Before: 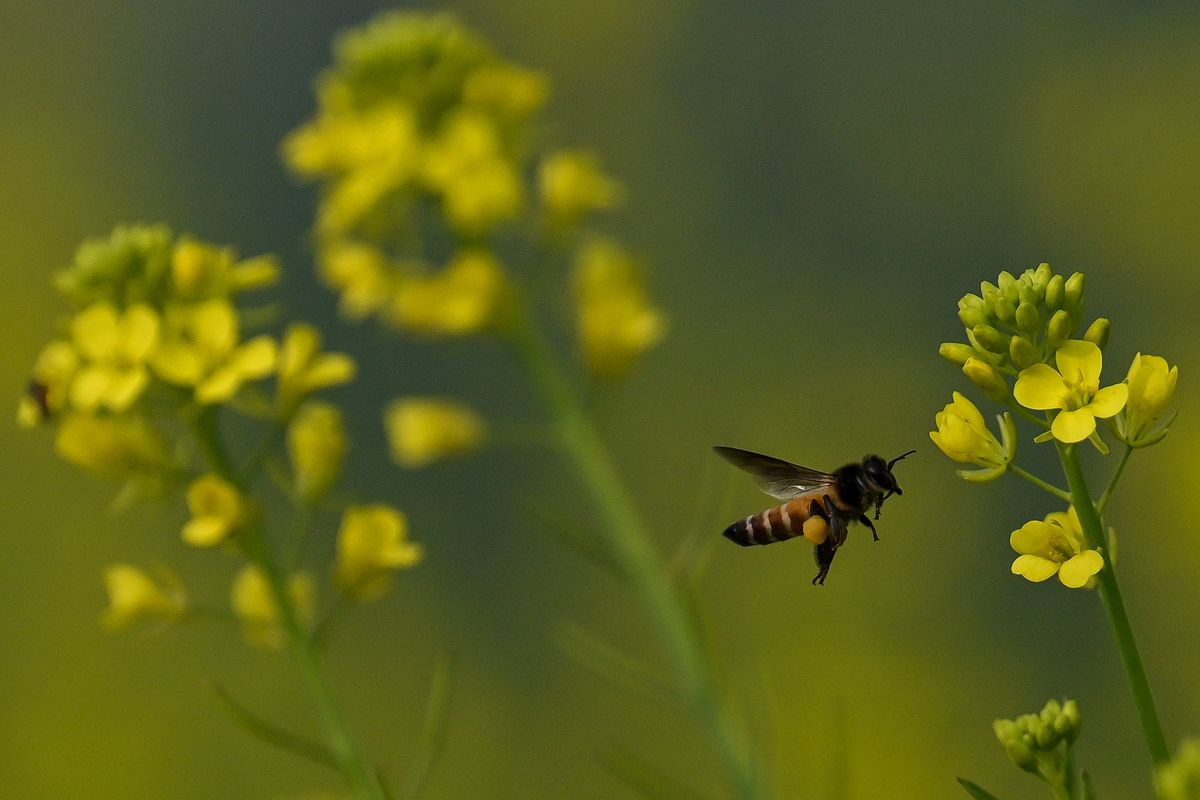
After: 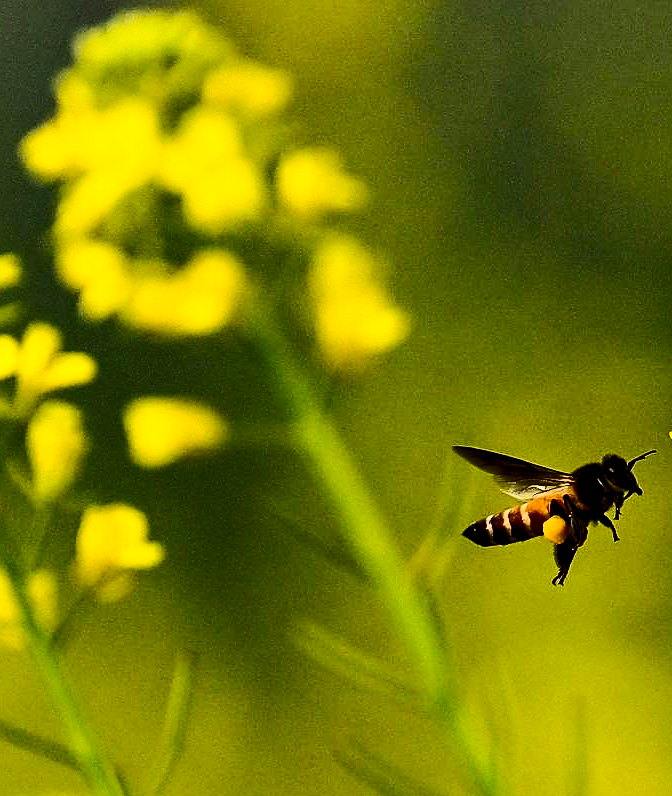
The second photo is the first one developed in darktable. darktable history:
crop: left 21.674%, right 22.086%
contrast brightness saturation: contrast 0.4, brightness 0.1, saturation 0.21
base curve: curves: ch0 [(0, 0) (0.028, 0.03) (0.121, 0.232) (0.46, 0.748) (0.859, 0.968) (1, 1)]
haze removal: strength -0.05
sharpen: on, module defaults
exposure: black level correction 0.012, compensate highlight preservation false
color correction: highlights a* 0.816, highlights b* 2.78, saturation 1.1
white balance: red 1.045, blue 0.932
